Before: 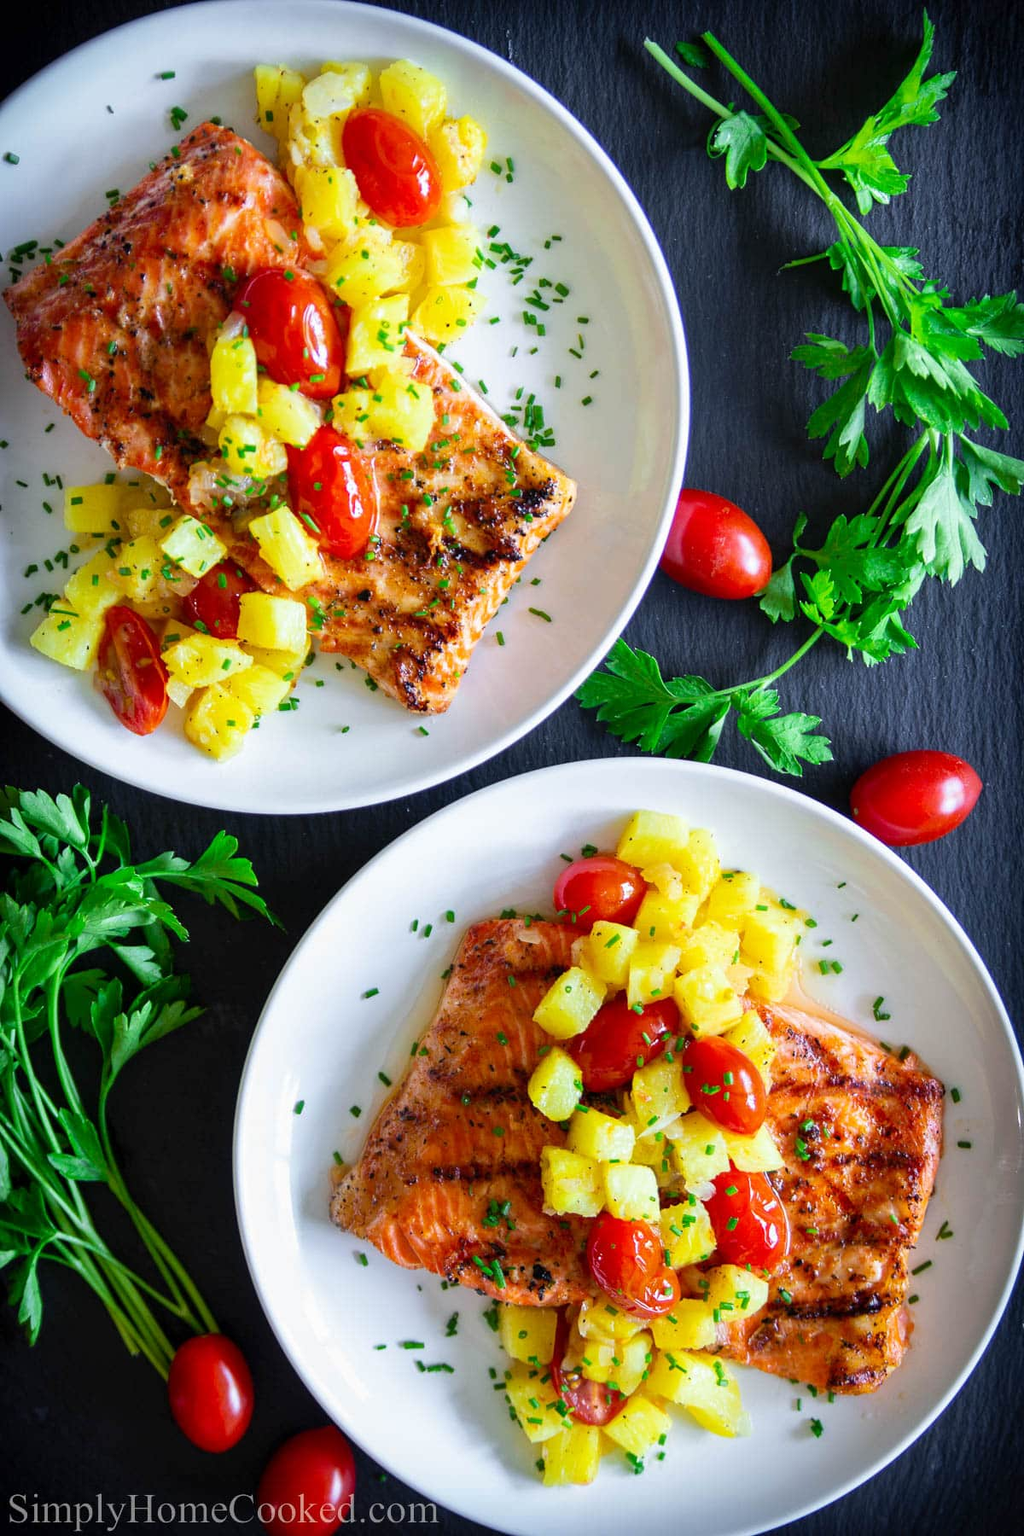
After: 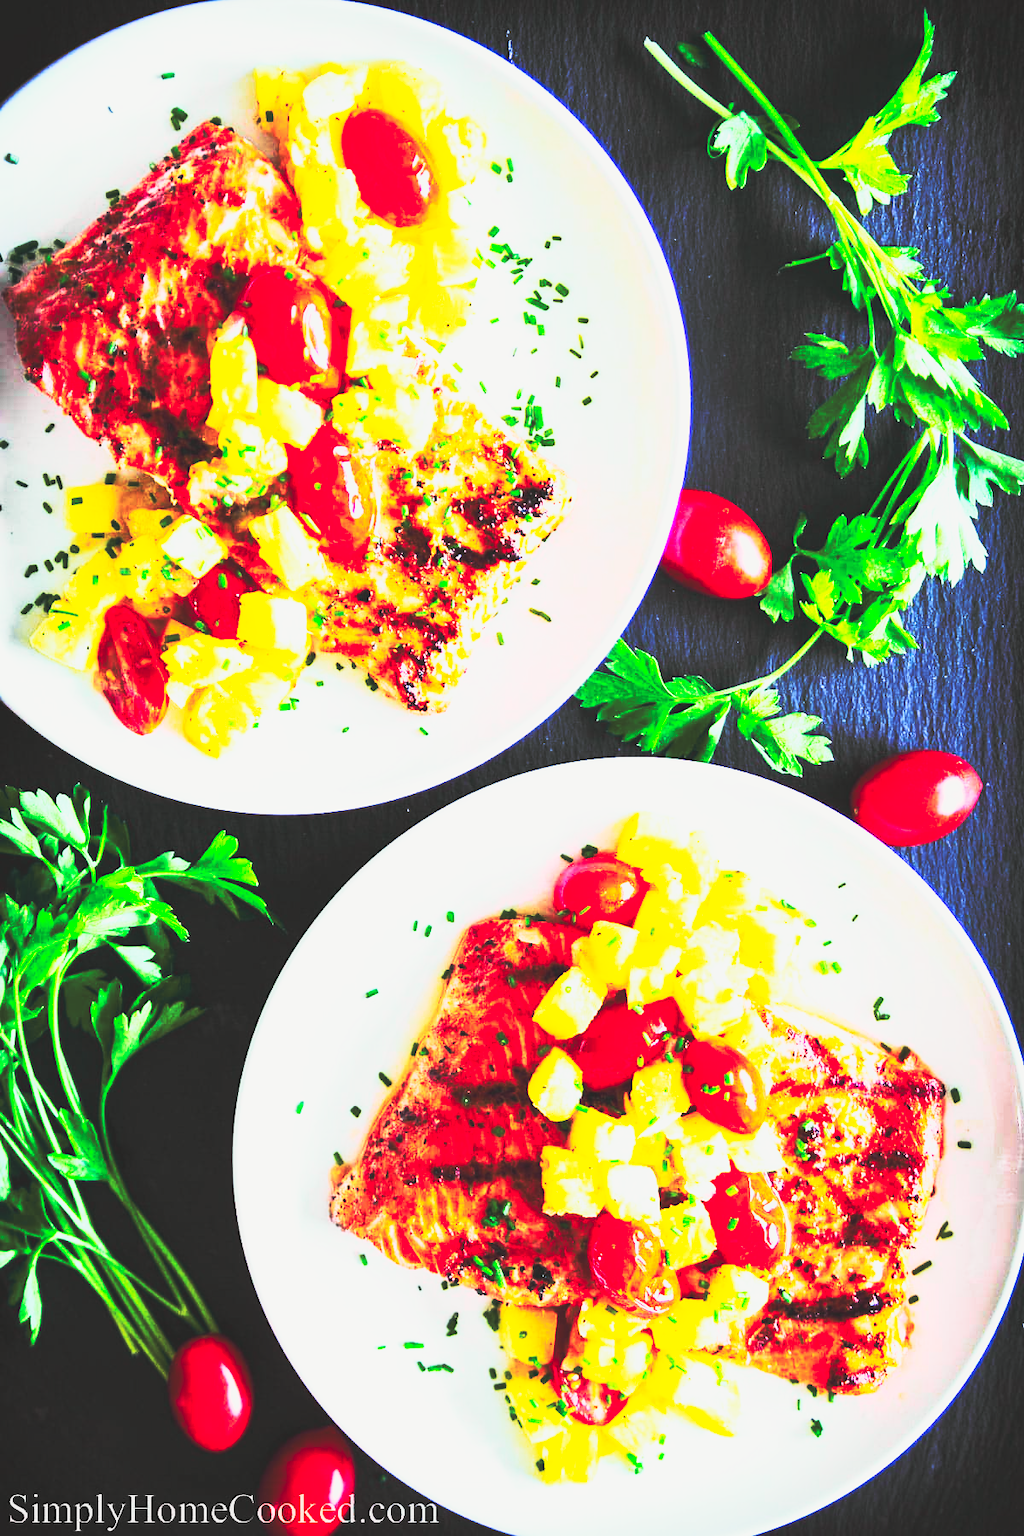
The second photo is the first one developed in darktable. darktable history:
base curve: curves: ch0 [(0, 0.015) (0.085, 0.116) (0.134, 0.298) (0.19, 0.545) (0.296, 0.764) (0.599, 0.982) (1, 1)], preserve colors none
tone curve: curves: ch0 [(0, 0.026) (0.172, 0.194) (0.398, 0.437) (0.469, 0.544) (0.612, 0.741) (0.845, 0.926) (1, 0.968)]; ch1 [(0, 0) (0.437, 0.453) (0.472, 0.467) (0.502, 0.502) (0.531, 0.546) (0.574, 0.583) (0.617, 0.64) (0.699, 0.749) (0.859, 0.919) (1, 1)]; ch2 [(0, 0) (0.33, 0.301) (0.421, 0.443) (0.476, 0.502) (0.511, 0.504) (0.553, 0.553) (0.595, 0.586) (0.664, 0.664) (1, 1)], color space Lab, independent channels, preserve colors none
